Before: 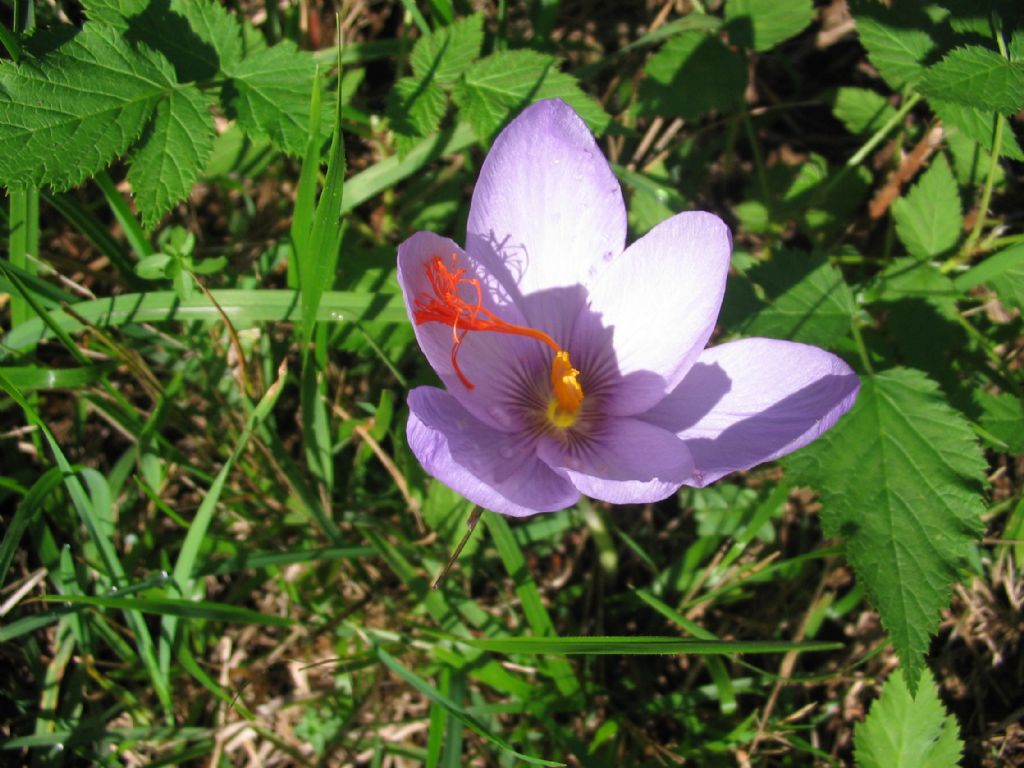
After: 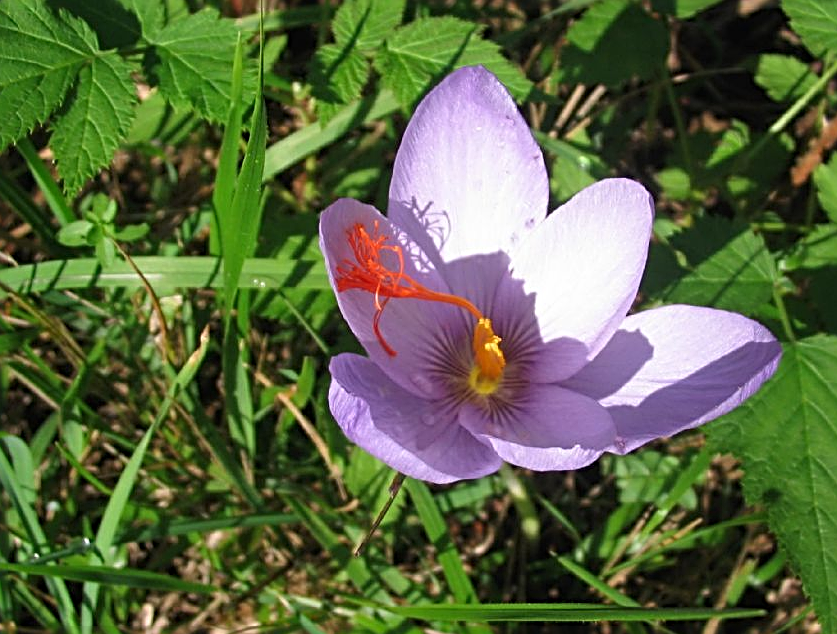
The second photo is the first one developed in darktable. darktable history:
sharpen: radius 2.822, amount 0.714
crop and rotate: left 7.654%, top 4.394%, right 10.53%, bottom 13.008%
